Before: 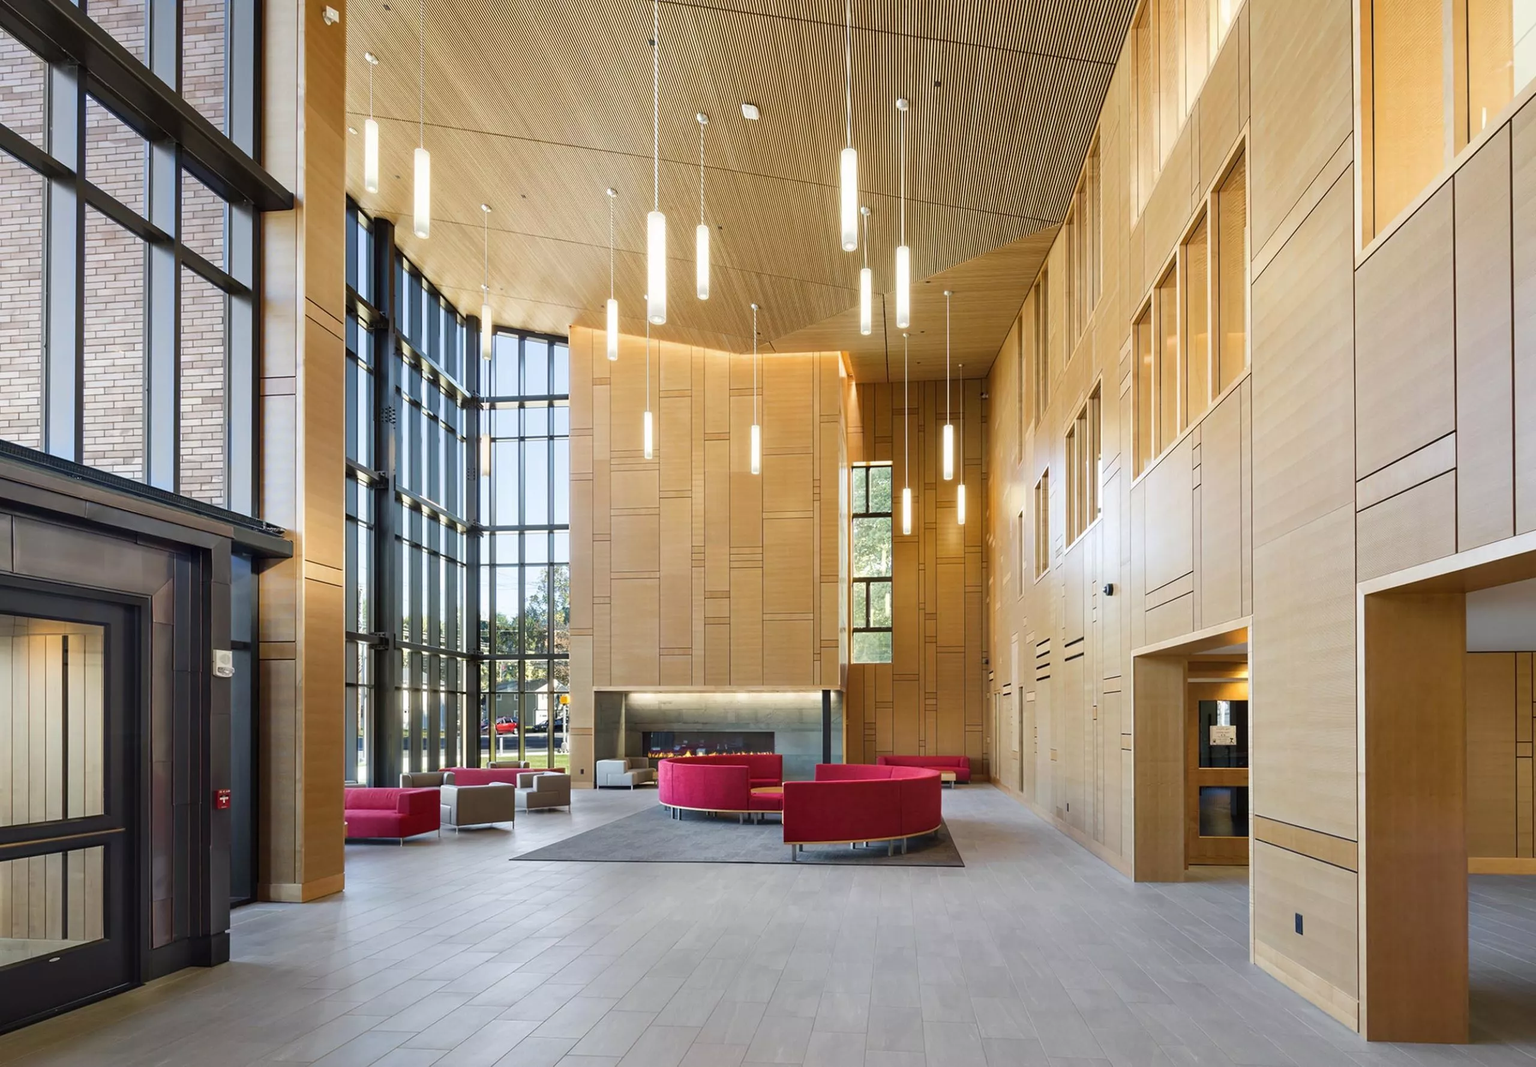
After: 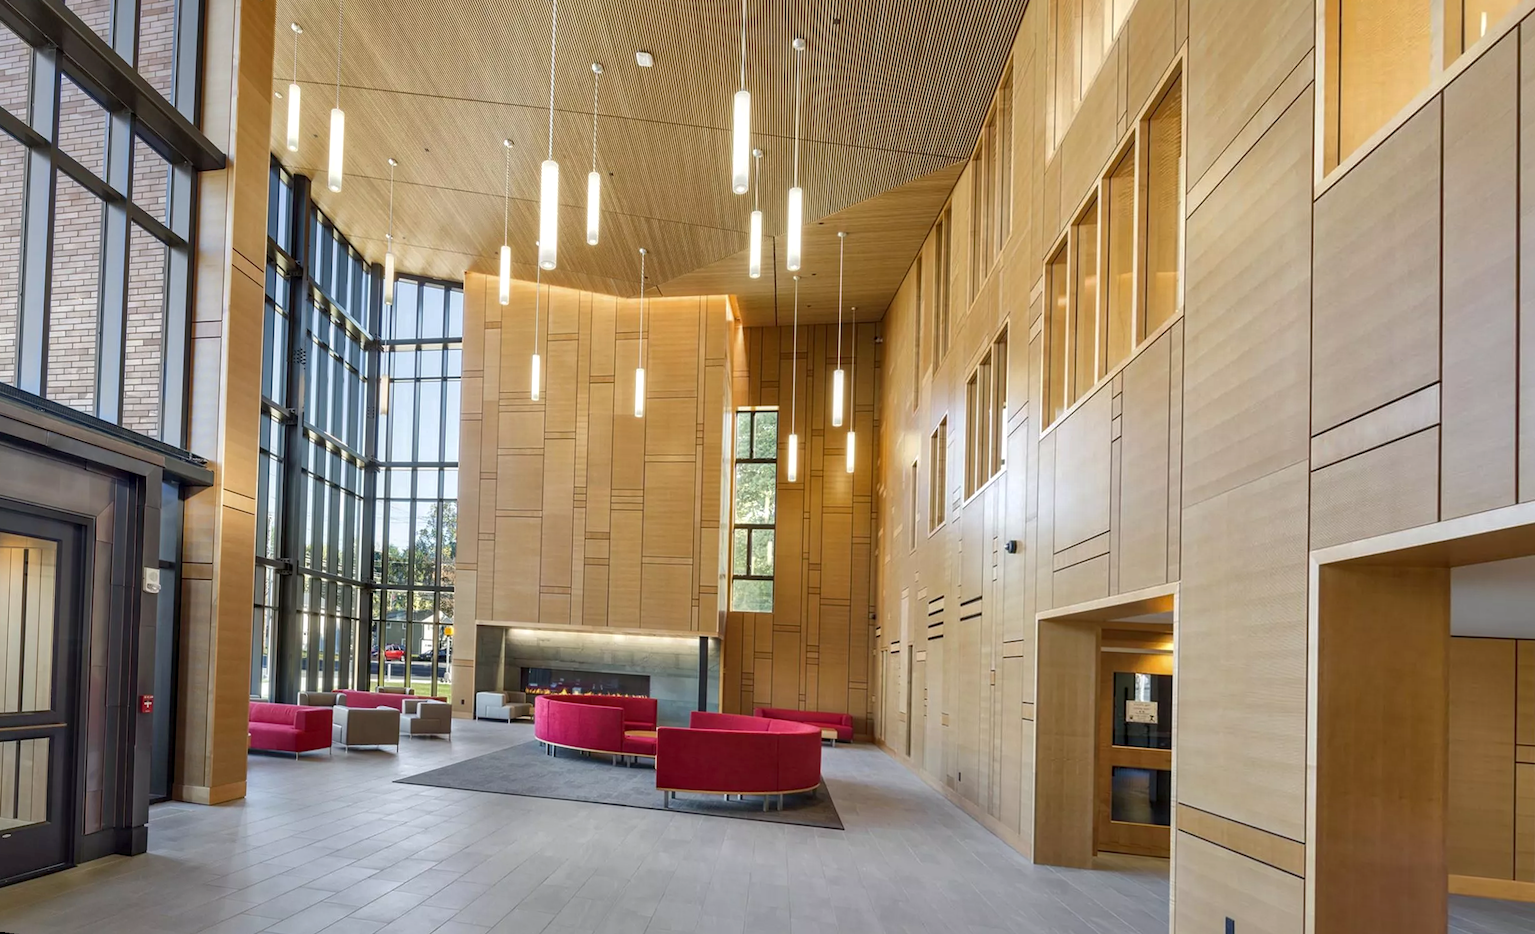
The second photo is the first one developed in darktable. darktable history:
rotate and perspective: rotation 1.69°, lens shift (vertical) -0.023, lens shift (horizontal) -0.291, crop left 0.025, crop right 0.988, crop top 0.092, crop bottom 0.842
shadows and highlights: on, module defaults
local contrast: on, module defaults
